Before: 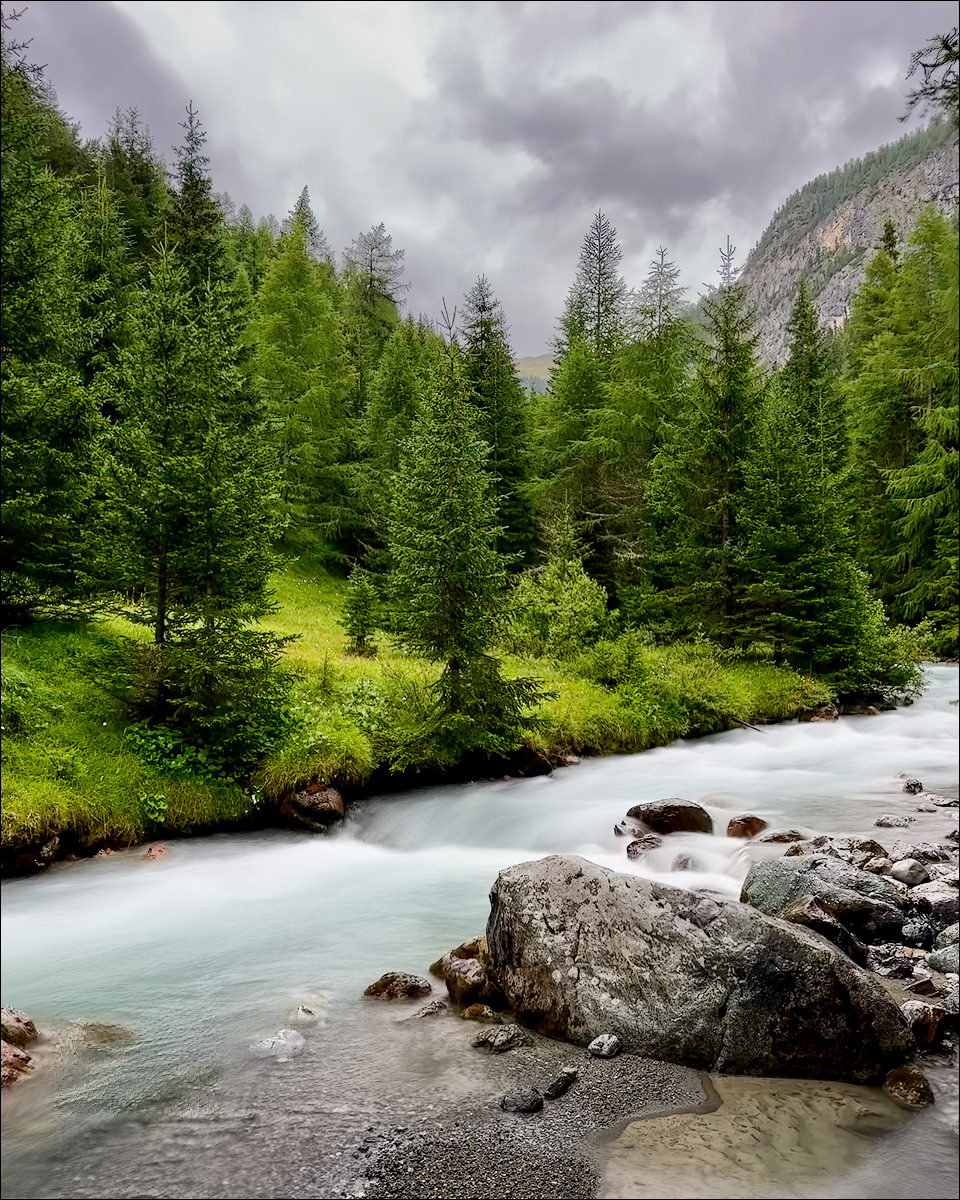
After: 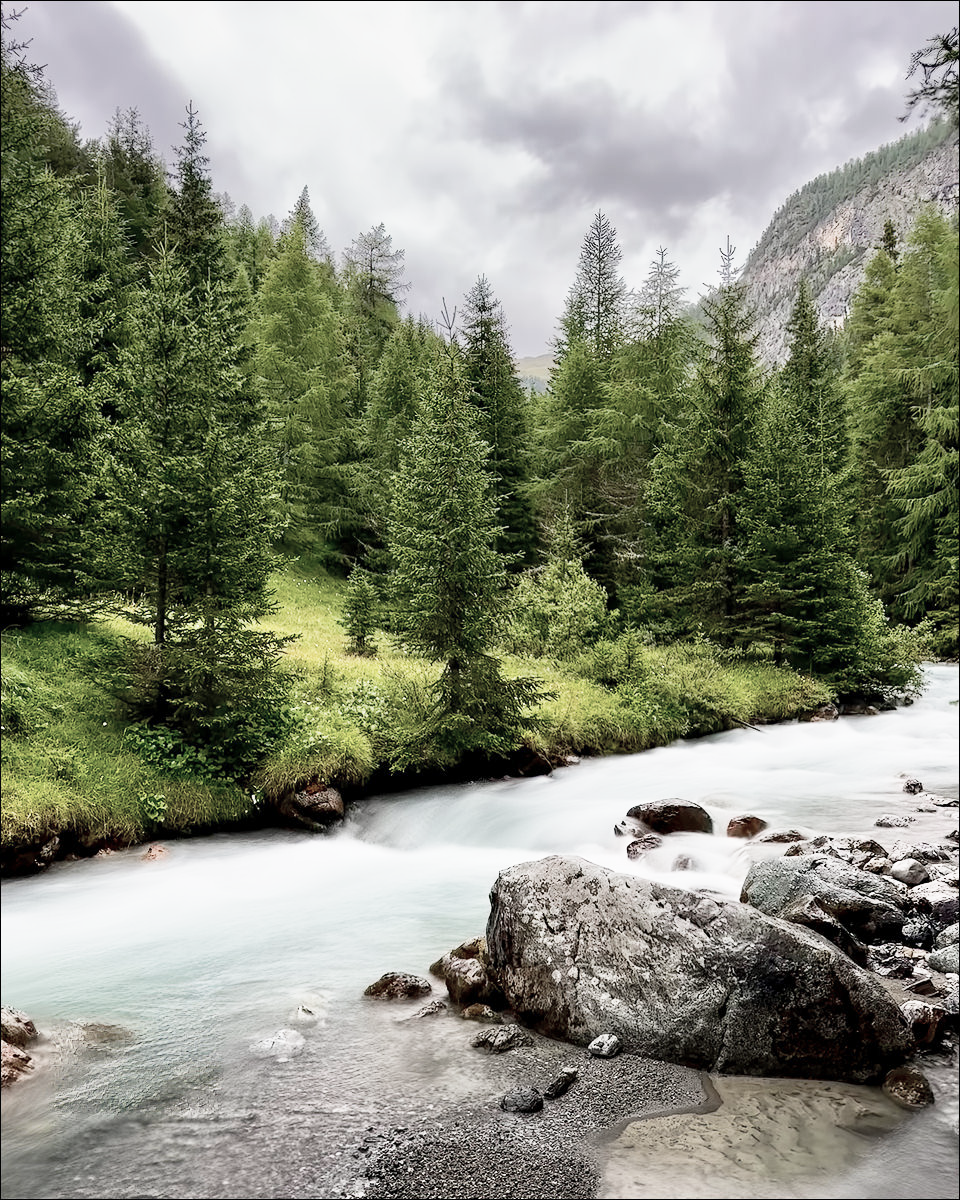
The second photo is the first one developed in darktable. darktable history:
base curve: curves: ch0 [(0, 0) (0.579, 0.807) (1, 1)], preserve colors none
color zones: curves: ch0 [(0, 0.559) (0.153, 0.551) (0.229, 0.5) (0.429, 0.5) (0.571, 0.5) (0.714, 0.5) (0.857, 0.5) (1, 0.559)]; ch1 [(0, 0.417) (0.112, 0.336) (0.213, 0.26) (0.429, 0.34) (0.571, 0.35) (0.683, 0.331) (0.857, 0.344) (1, 0.417)]
